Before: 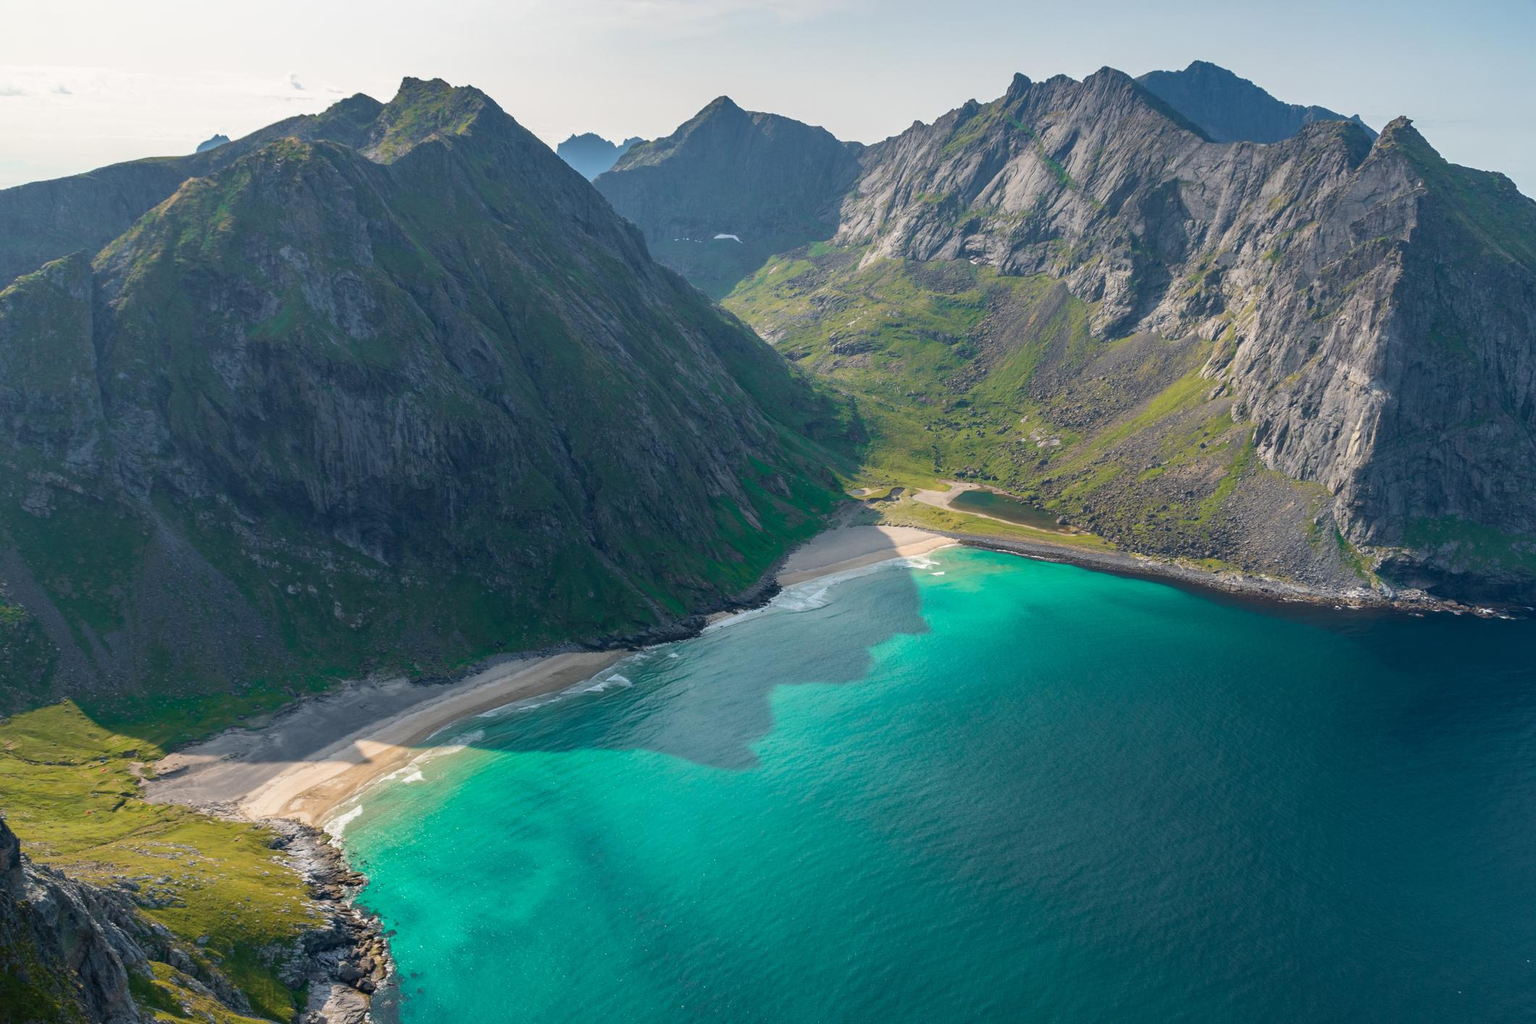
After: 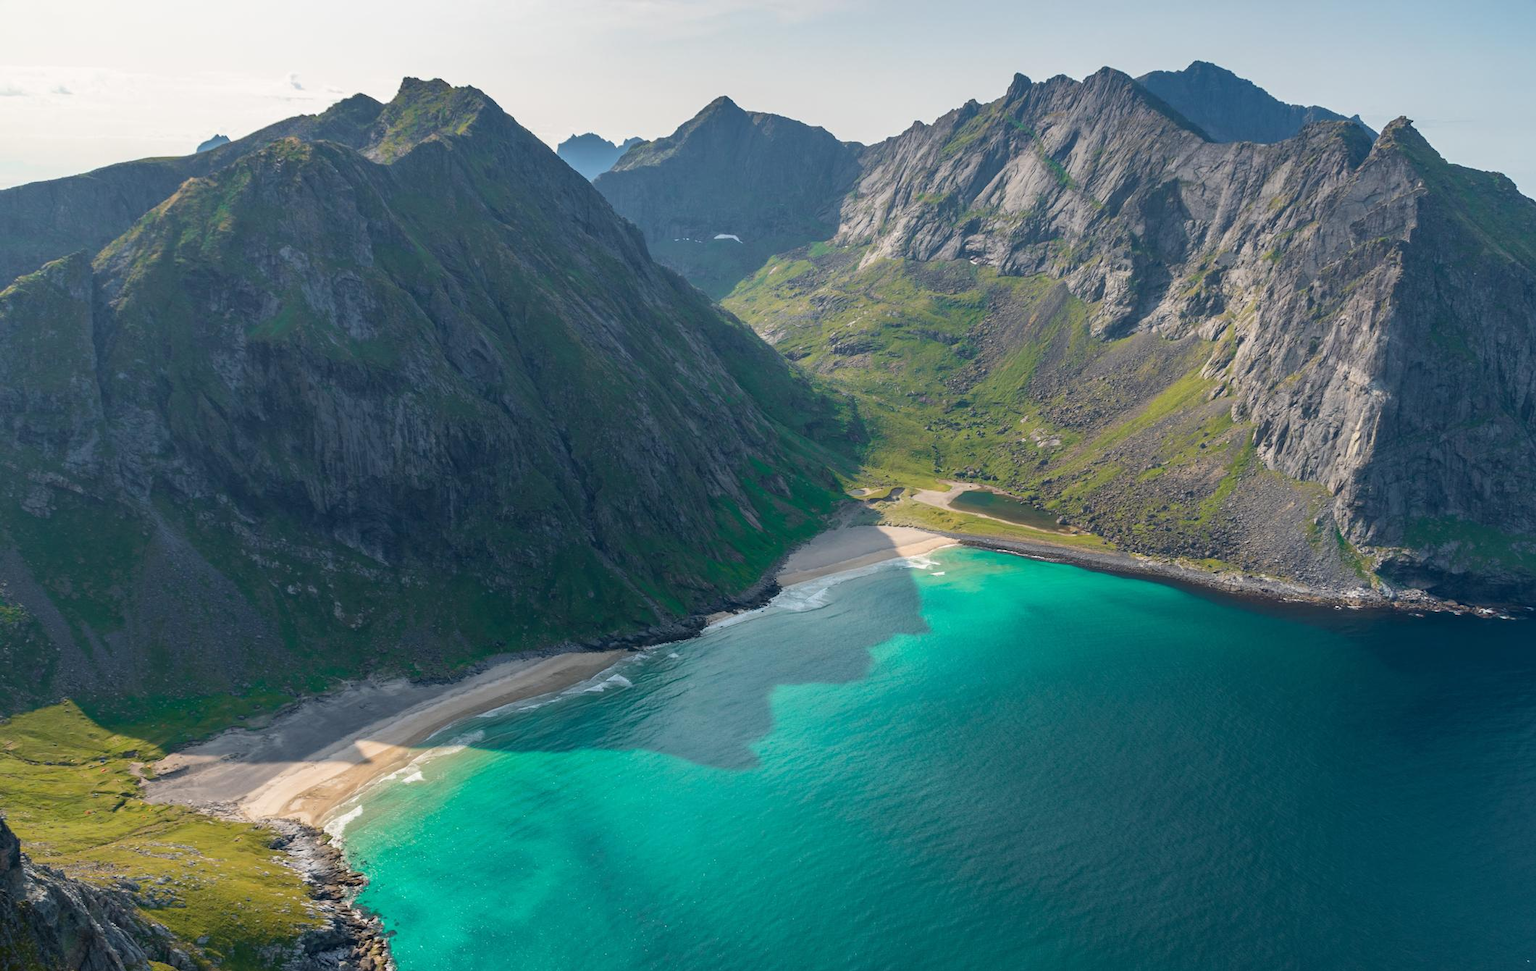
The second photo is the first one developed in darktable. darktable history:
crop and rotate: top 0%, bottom 5.145%
